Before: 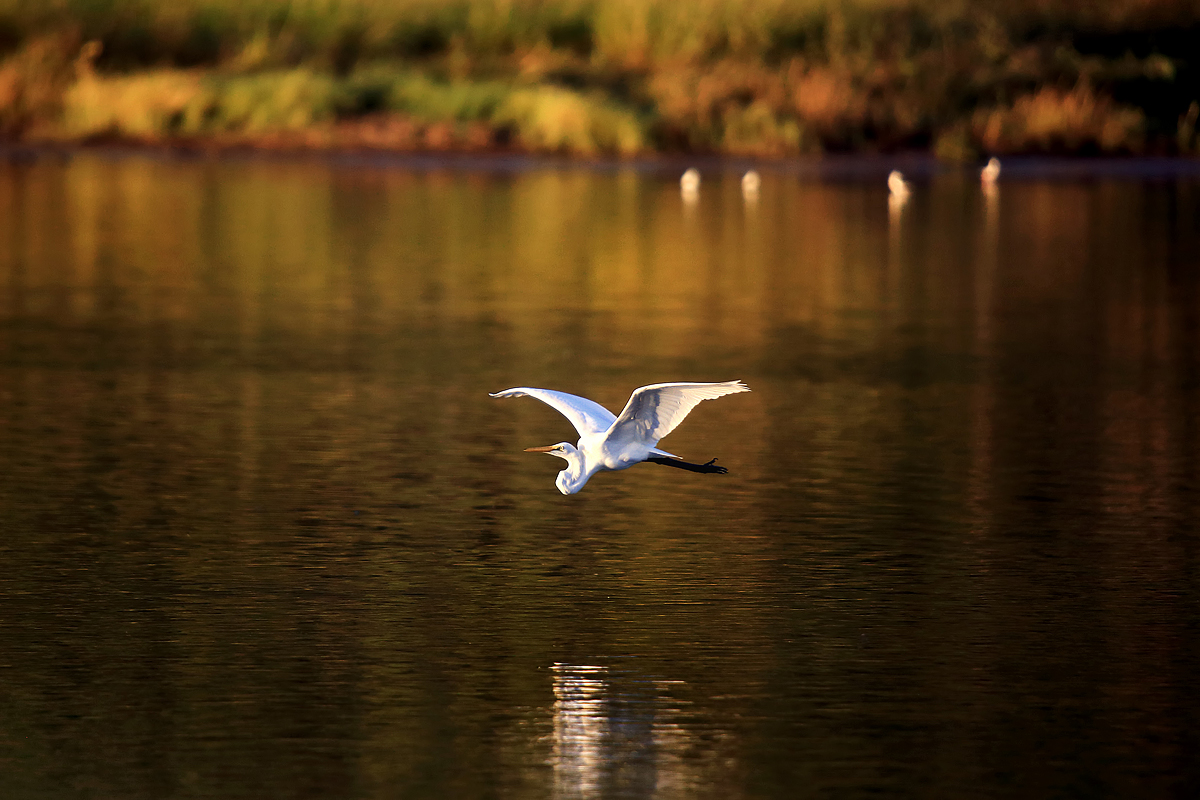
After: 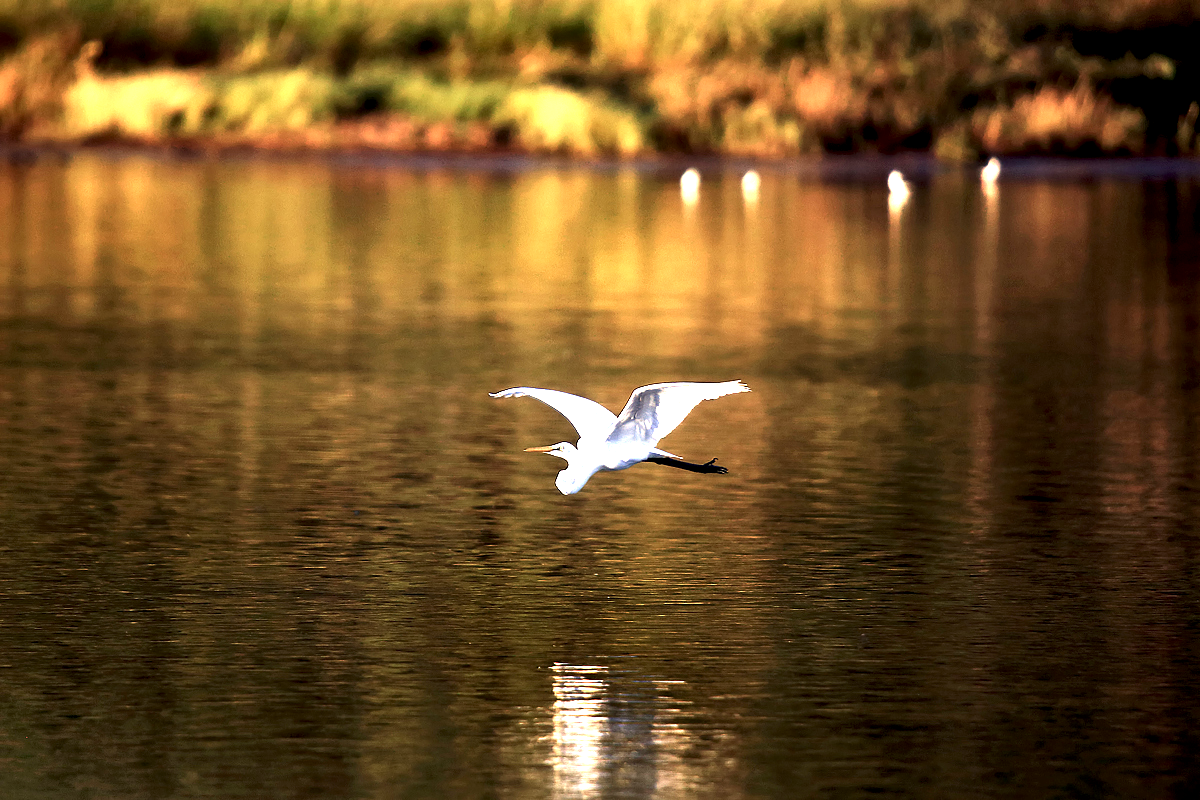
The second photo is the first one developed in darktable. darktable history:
local contrast: highlights 216%, shadows 146%, detail 140%, midtone range 0.252
exposure: black level correction 0, exposure 1.199 EV, compensate highlight preservation false
